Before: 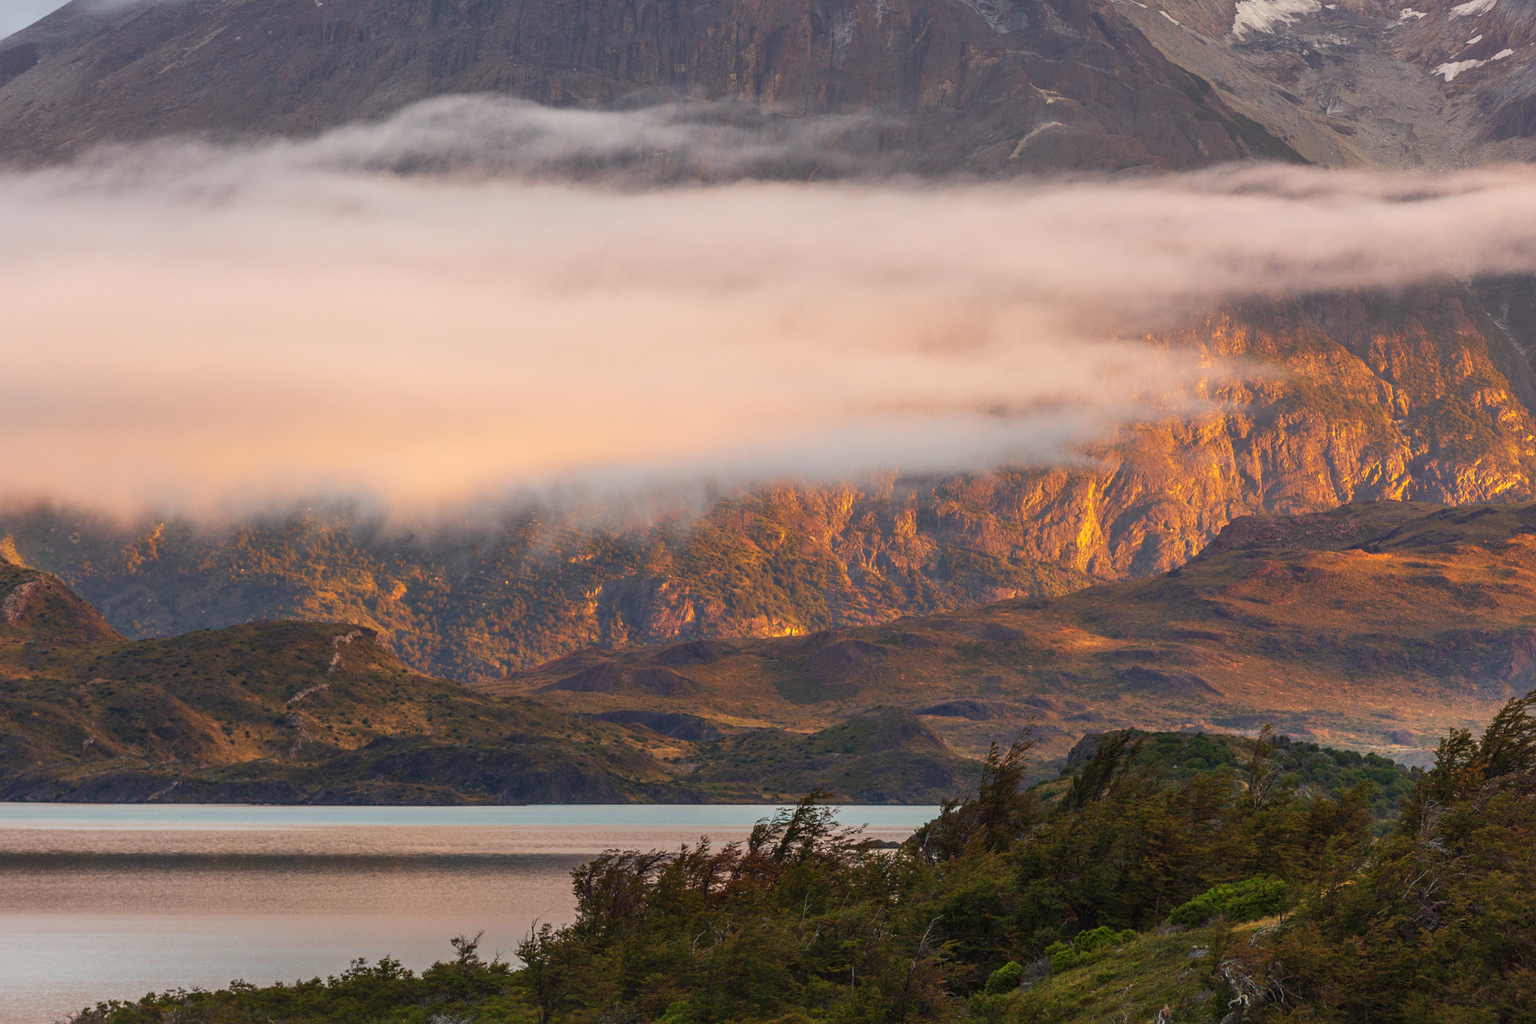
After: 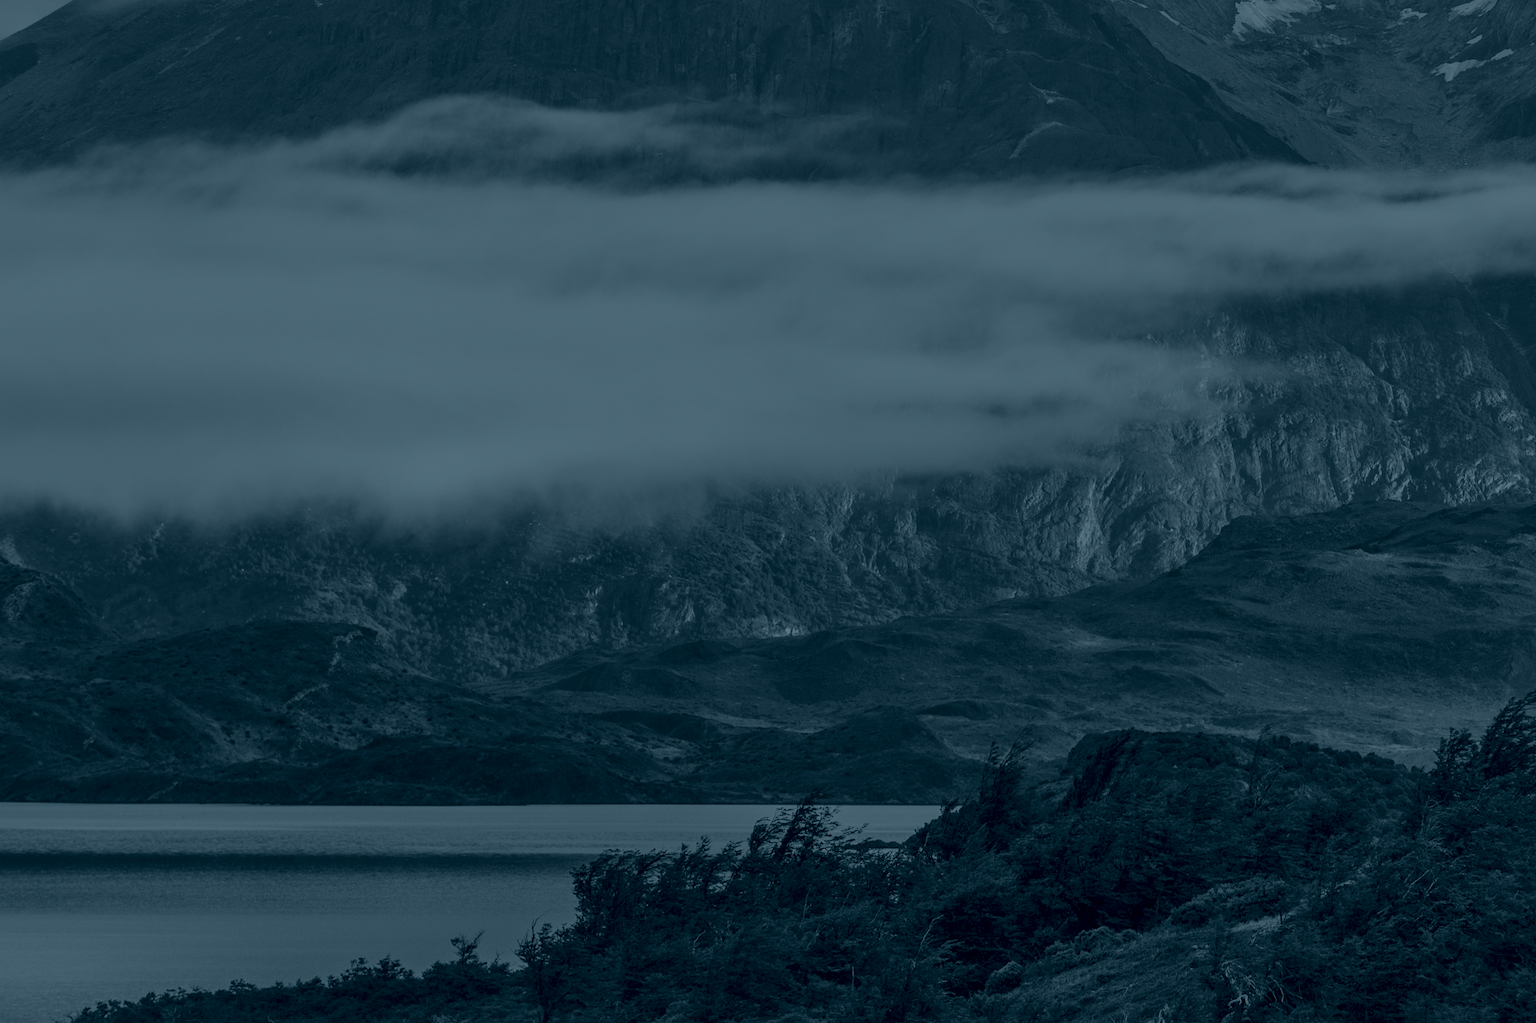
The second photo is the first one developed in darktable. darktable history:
colorize: hue 194.4°, saturation 29%, source mix 61.75%, lightness 3.98%, version 1
shadows and highlights: soften with gaussian
